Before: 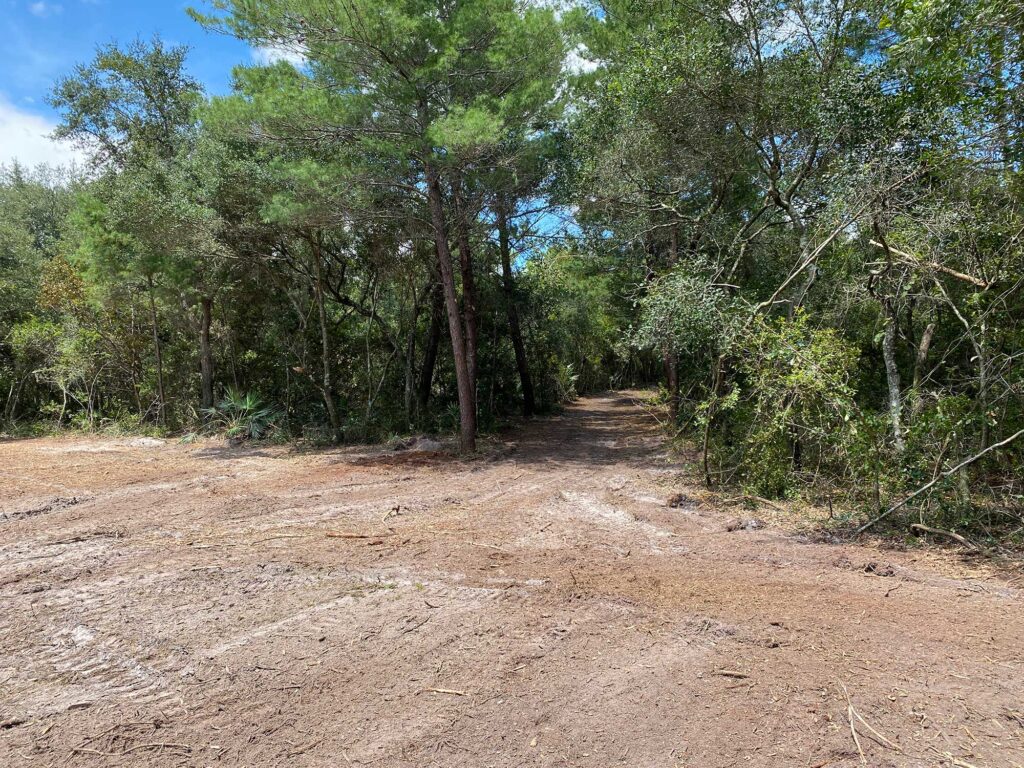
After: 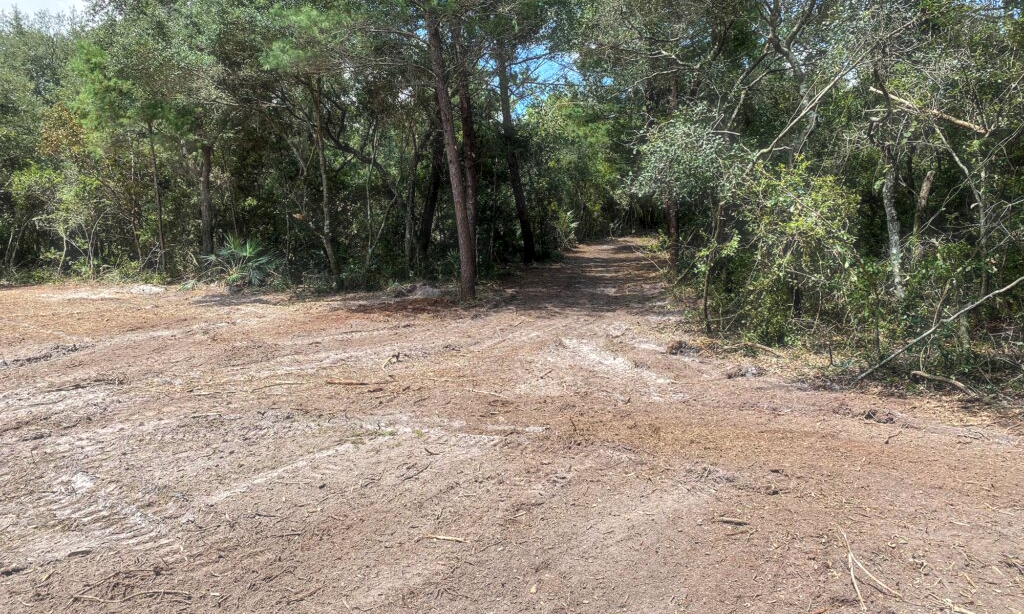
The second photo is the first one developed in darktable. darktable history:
haze removal: strength -0.1, adaptive false
local contrast: on, module defaults
crop and rotate: top 19.998%
